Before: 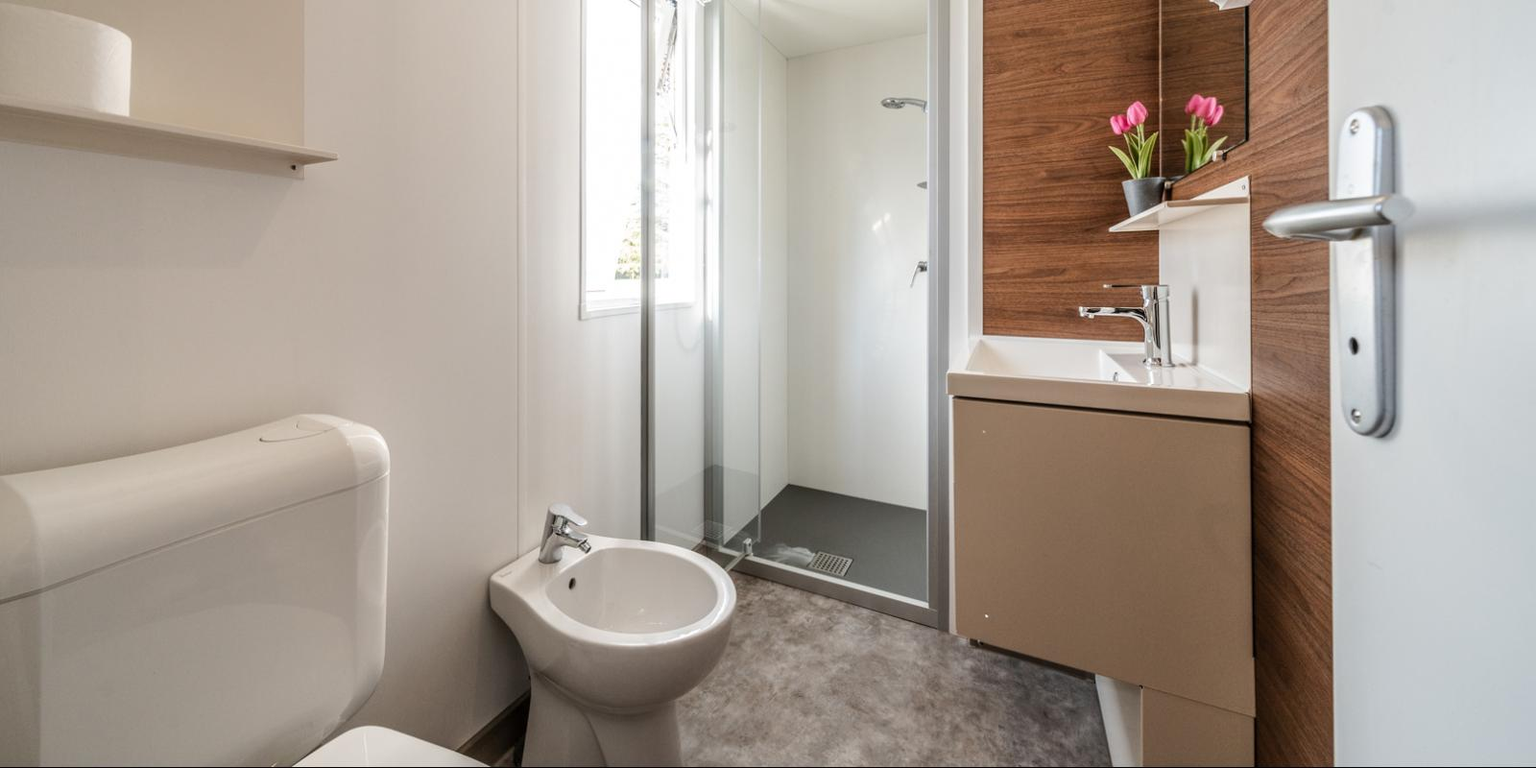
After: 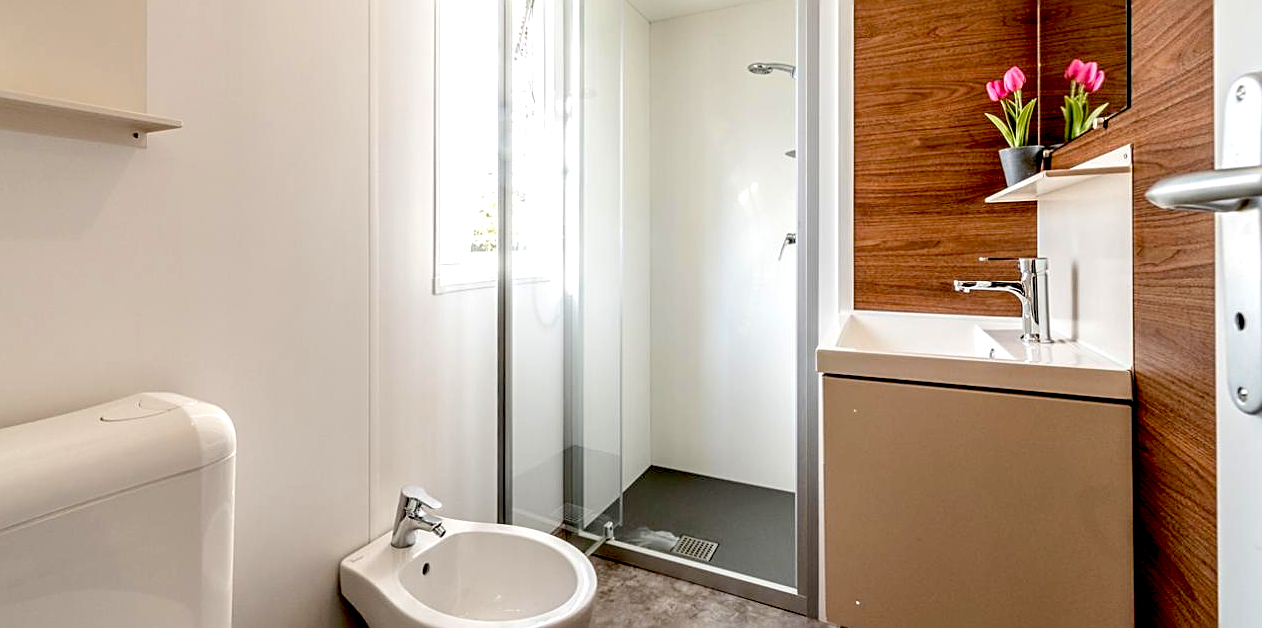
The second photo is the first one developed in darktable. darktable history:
sharpen: on, module defaults
exposure: black level correction 0.03, exposure 0.302 EV, compensate highlight preservation false
crop and rotate: left 10.701%, top 5.033%, right 10.365%, bottom 16.344%
color correction: highlights b* -0.05, saturation 1.15
